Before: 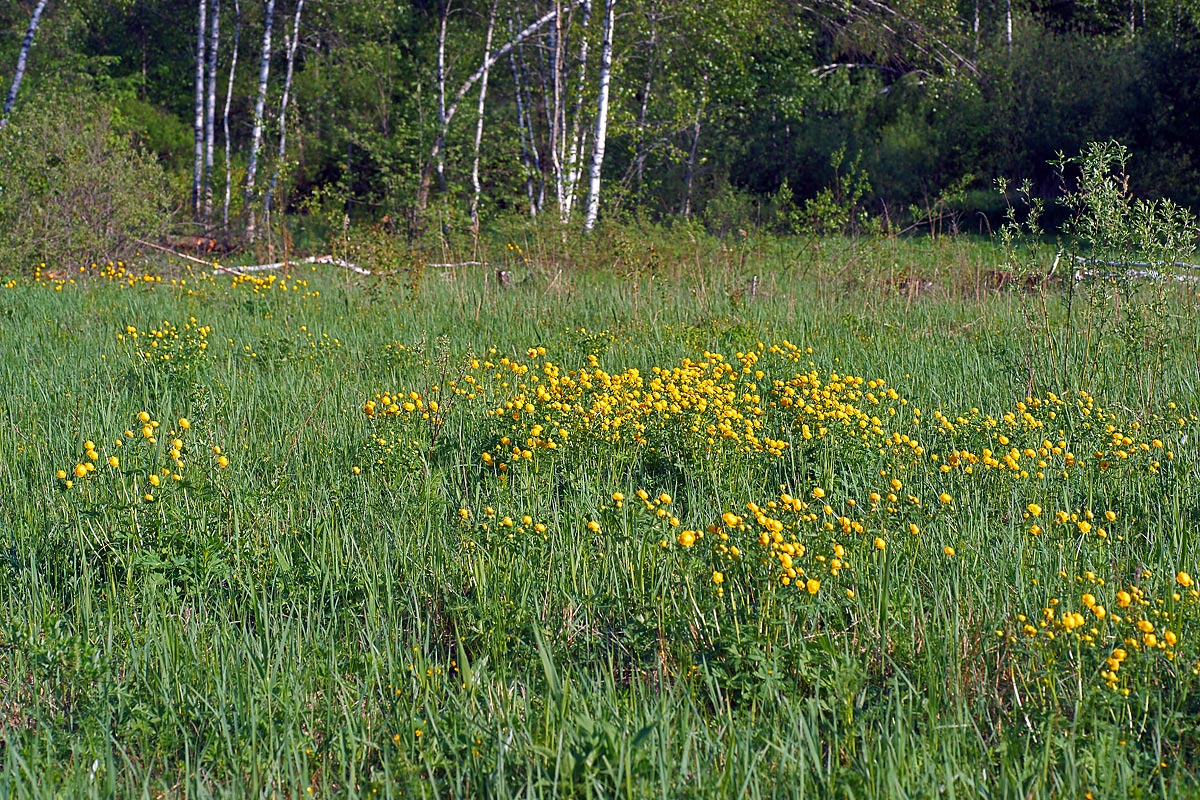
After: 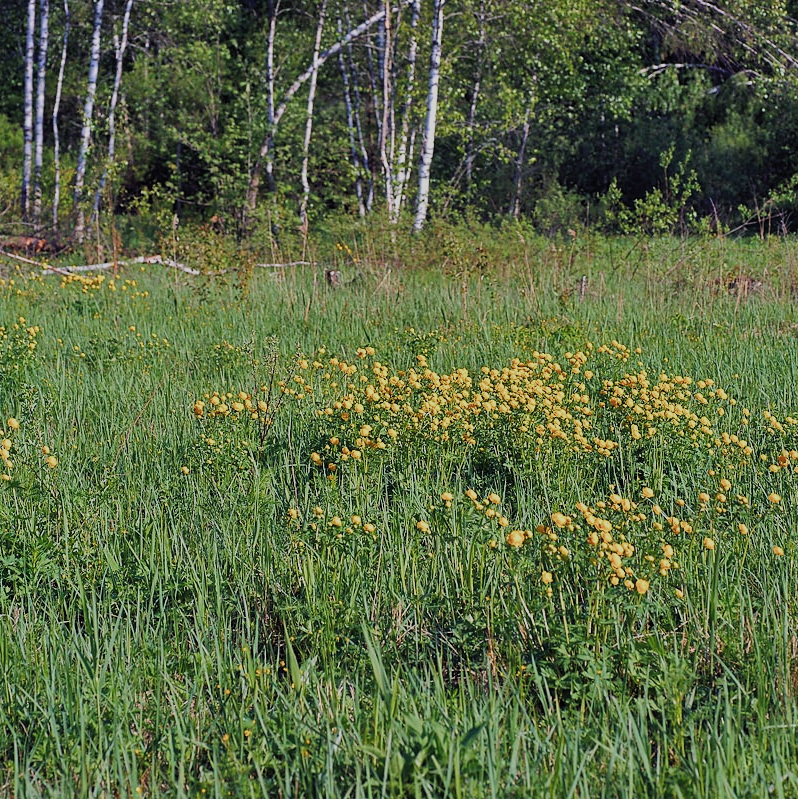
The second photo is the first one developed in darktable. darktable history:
filmic rgb: black relative exposure -7.65 EV, white relative exposure 4.56 EV, threshold 3 EV, hardness 3.61, color science v5 (2021), contrast in shadows safe, contrast in highlights safe, enable highlight reconstruction true
crop and rotate: left 14.327%, right 19.105%
shadows and highlights: highlights color adjustment 55.52%, soften with gaussian
color balance rgb: perceptual saturation grading › global saturation -1.325%
